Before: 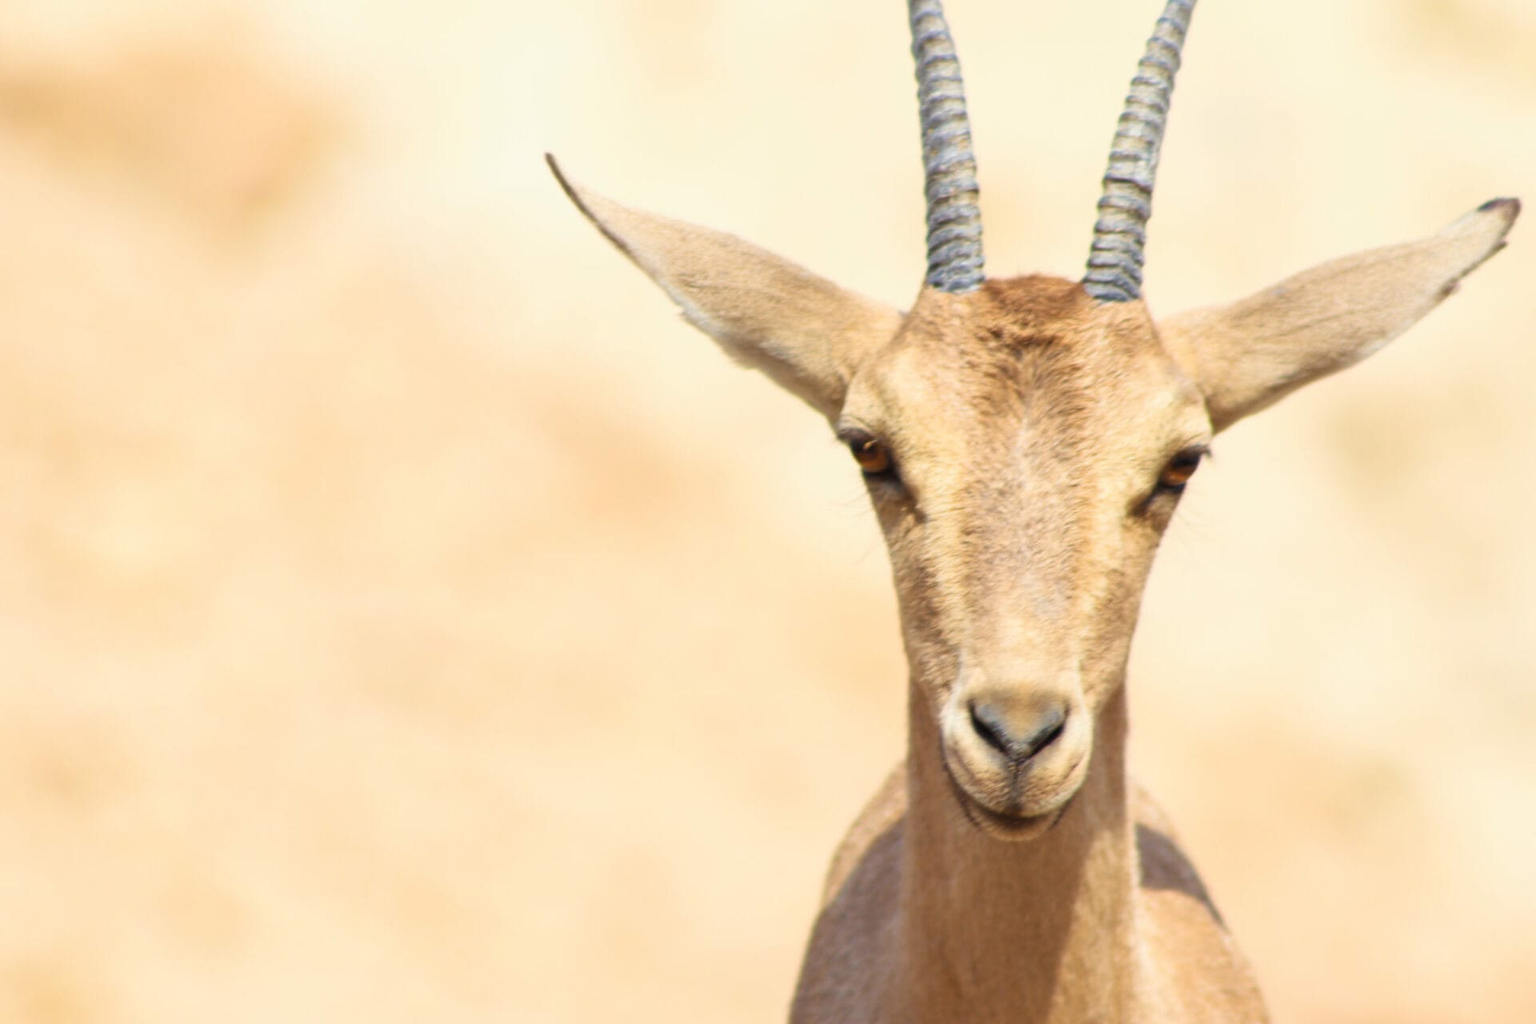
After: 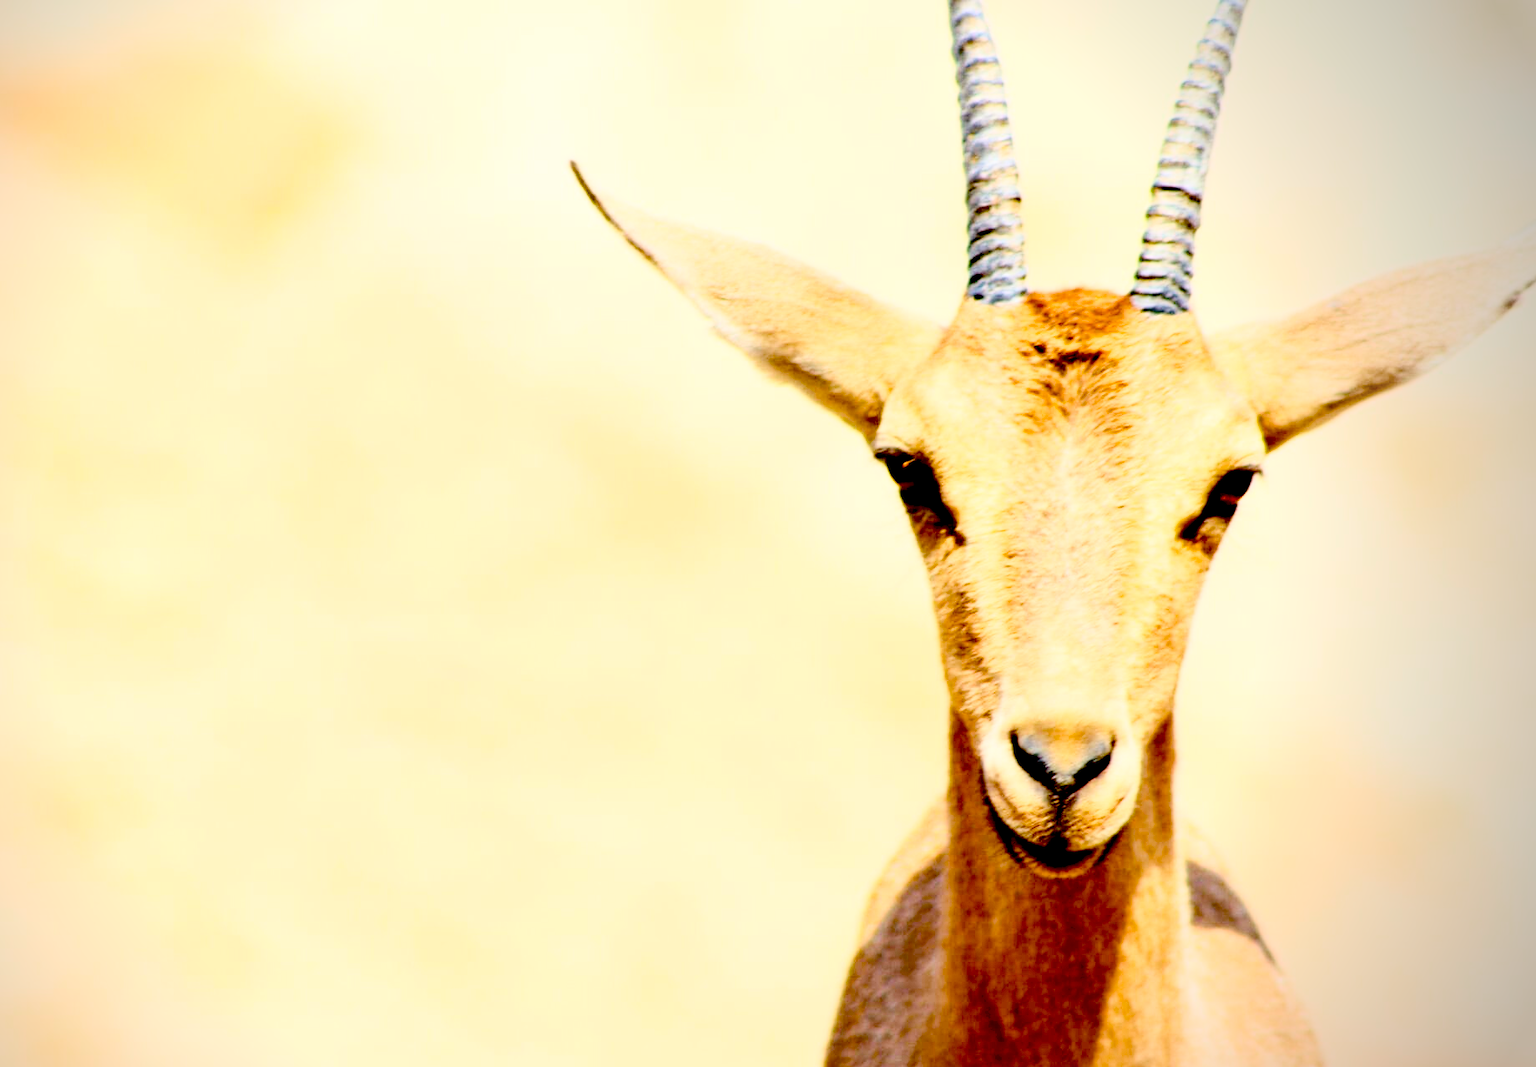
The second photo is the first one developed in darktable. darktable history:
base curve: curves: ch0 [(0, 0) (0.018, 0.026) (0.143, 0.37) (0.33, 0.731) (0.458, 0.853) (0.735, 0.965) (0.905, 0.986) (1, 1)]
exposure: black level correction 0.1, exposure -0.092 EV, compensate highlight preservation false
vignetting: center (-0.15, 0.013)
crop: right 4.126%, bottom 0.031%
white balance: emerald 1
